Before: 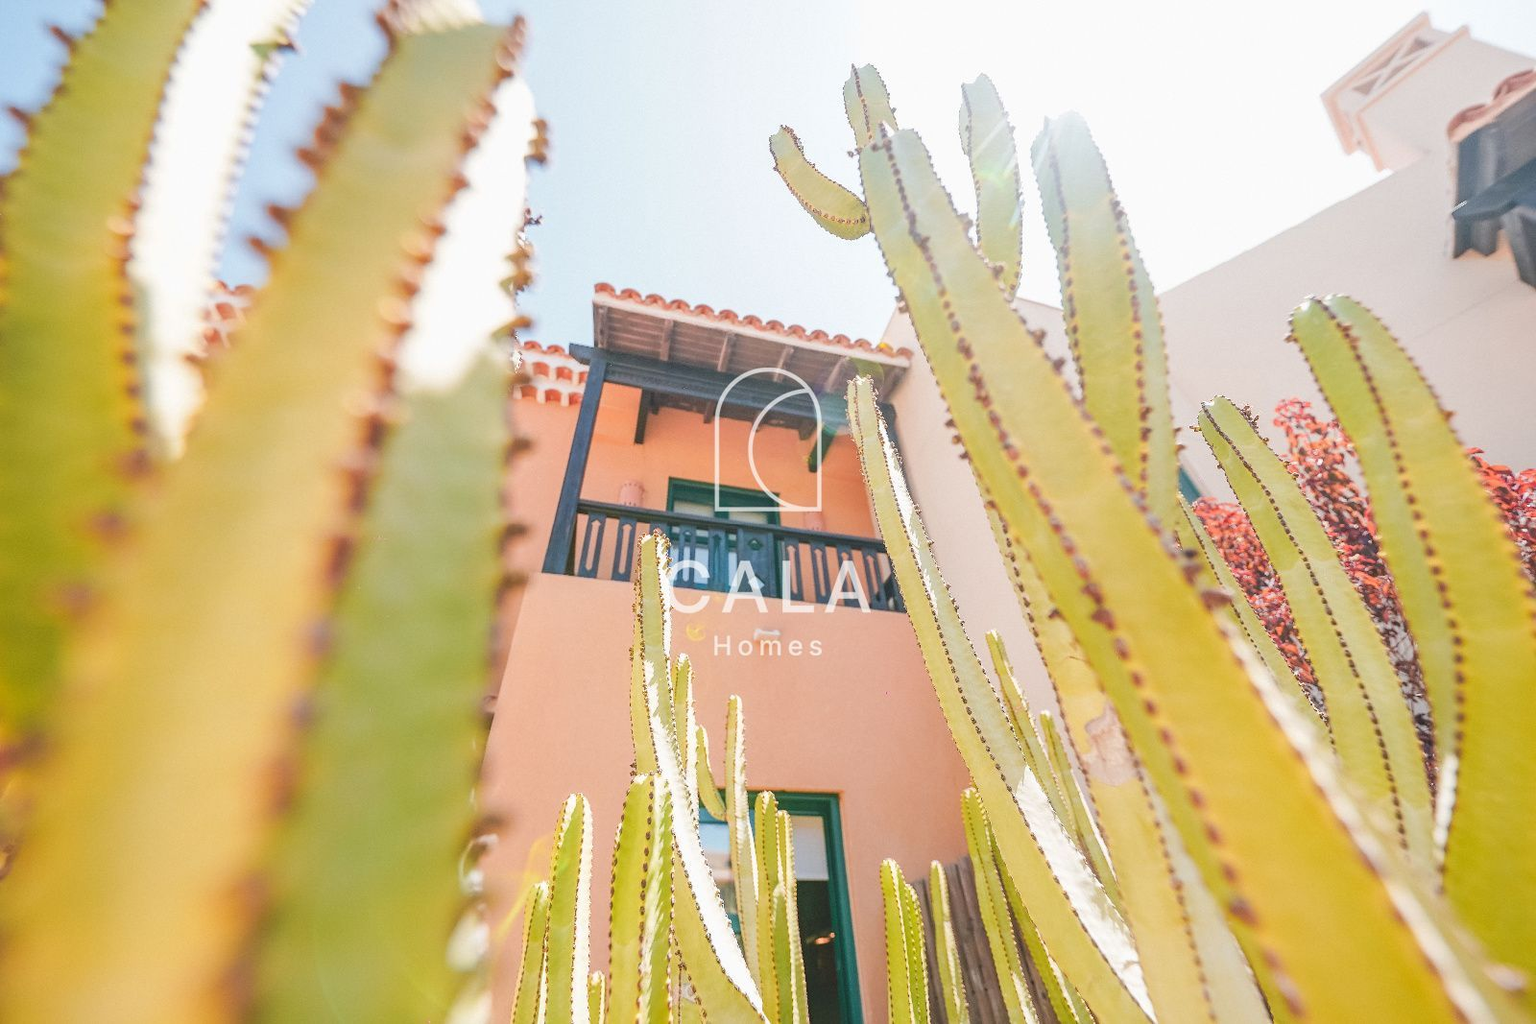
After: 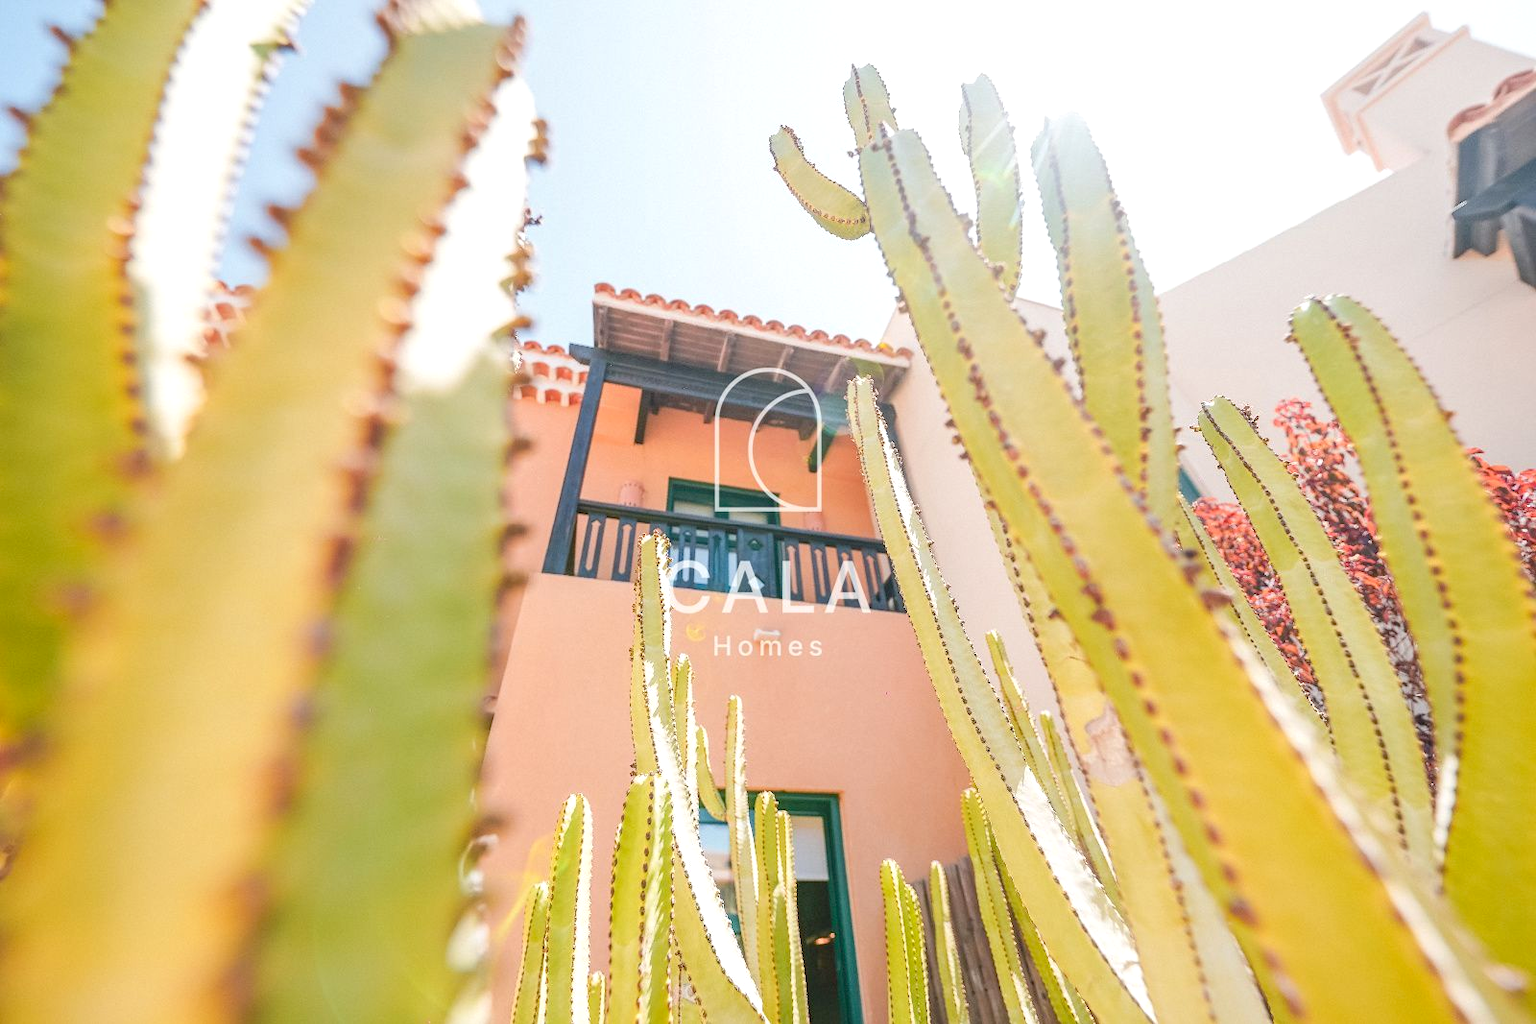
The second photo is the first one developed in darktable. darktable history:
exposure: black level correction 0.007, exposure 0.158 EV, compensate highlight preservation false
